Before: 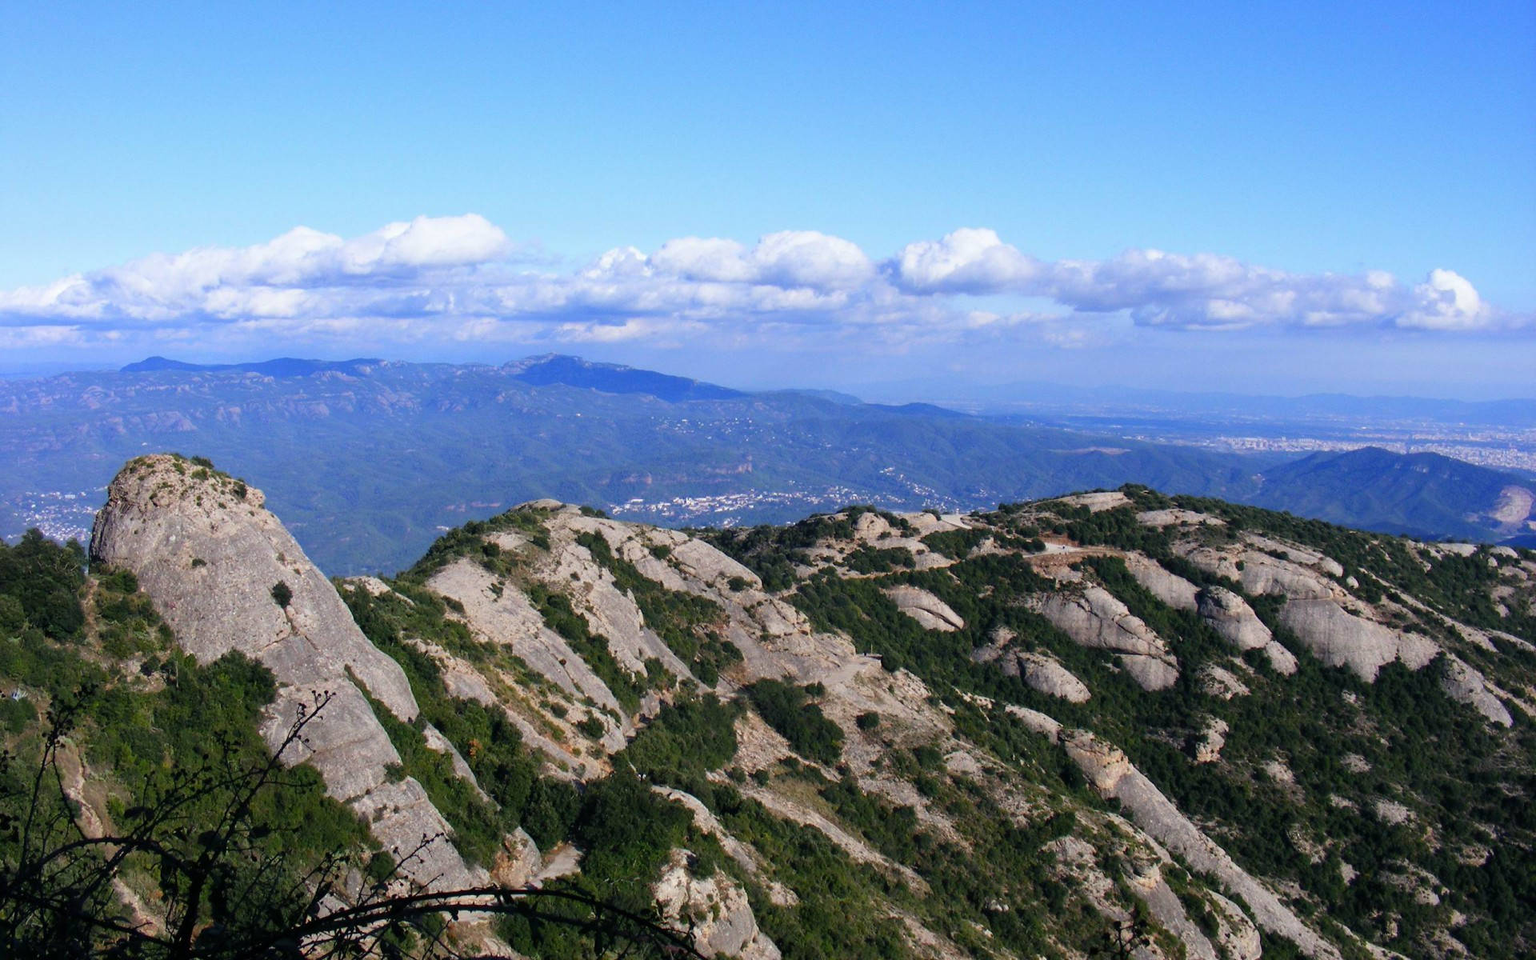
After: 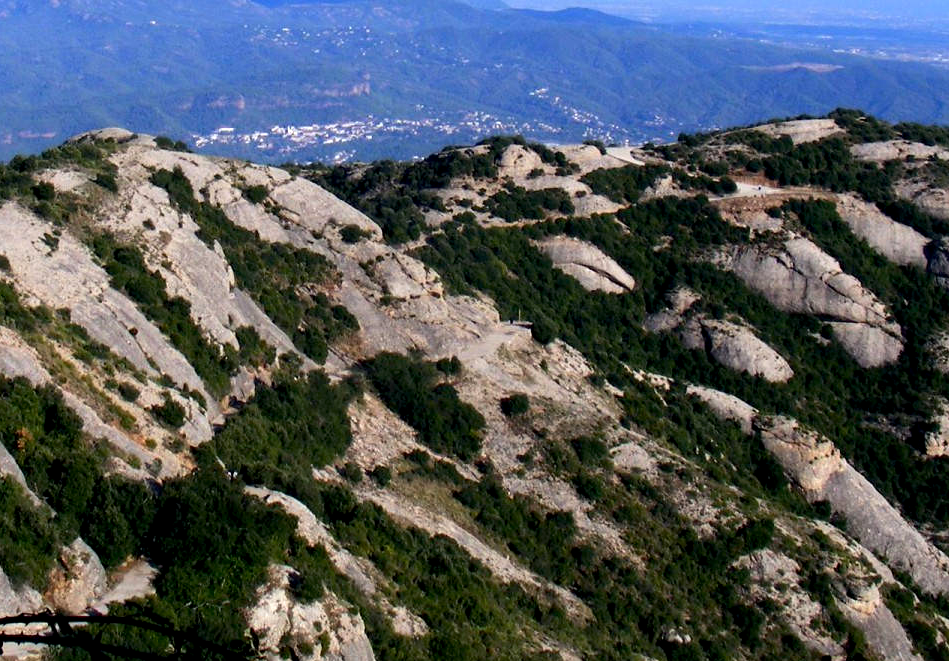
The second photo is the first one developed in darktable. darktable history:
crop: left 29.703%, top 41.403%, right 20.865%, bottom 3.462%
exposure: black level correction 0.009, exposure 0.017 EV, compensate highlight preservation false
tone equalizer: -8 EV -0.382 EV, -7 EV -0.417 EV, -6 EV -0.34 EV, -5 EV -0.258 EV, -3 EV 0.204 EV, -2 EV 0.34 EV, -1 EV 0.402 EV, +0 EV 0.415 EV, edges refinement/feathering 500, mask exposure compensation -1.57 EV, preserve details no
